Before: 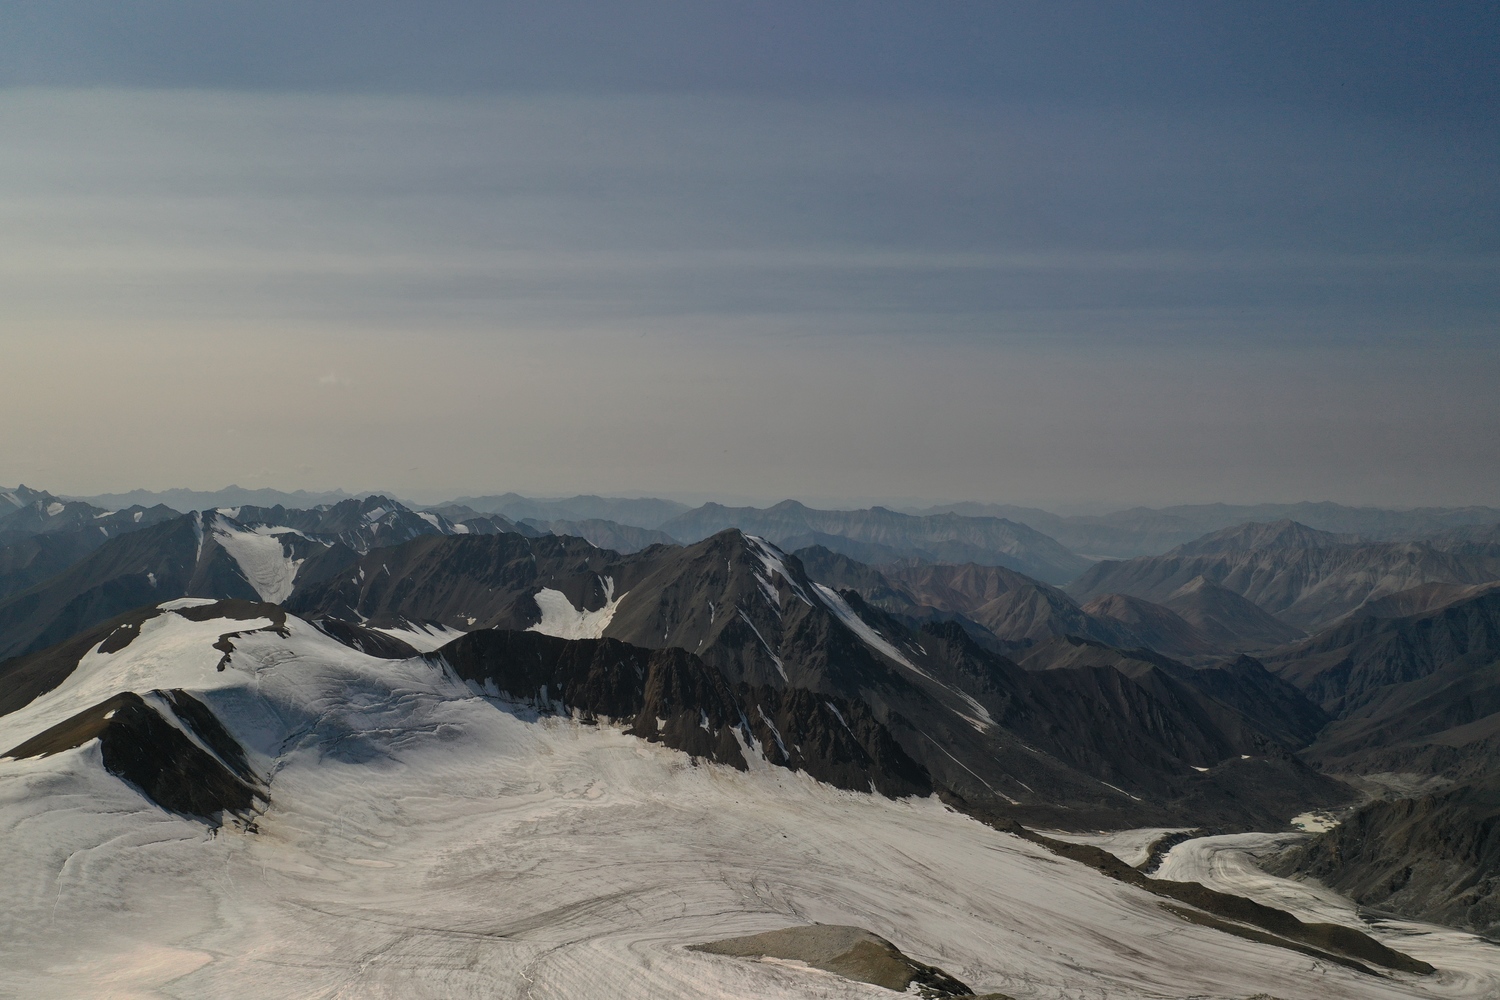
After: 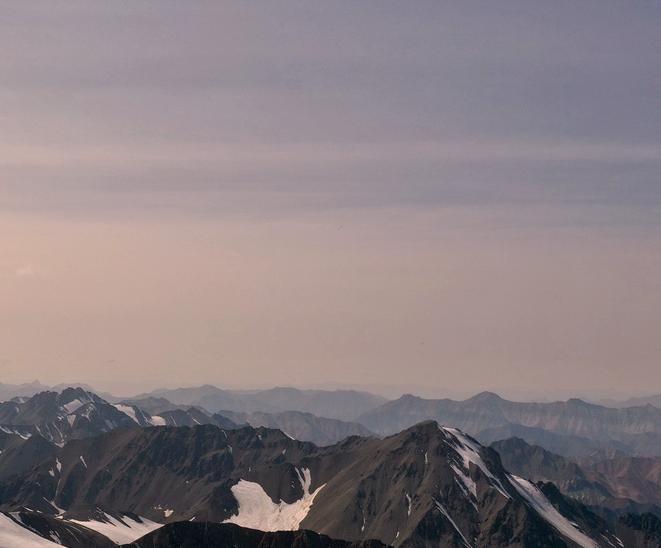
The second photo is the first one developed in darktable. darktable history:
exposure: black level correction 0.005, exposure 0.417 EV, compensate highlight preservation false
crop: left 20.248%, top 10.86%, right 35.675%, bottom 34.321%
color correction: highlights a* 12.23, highlights b* 5.41
